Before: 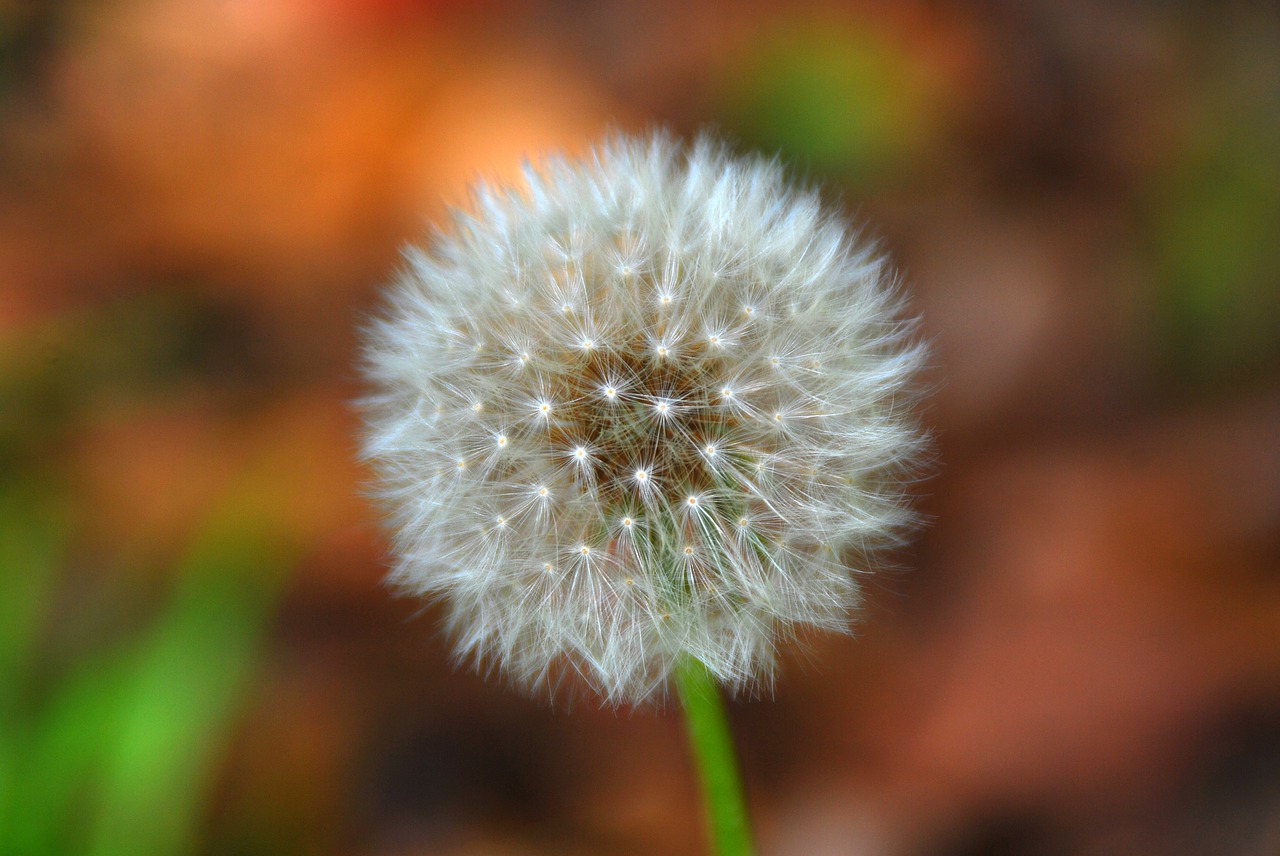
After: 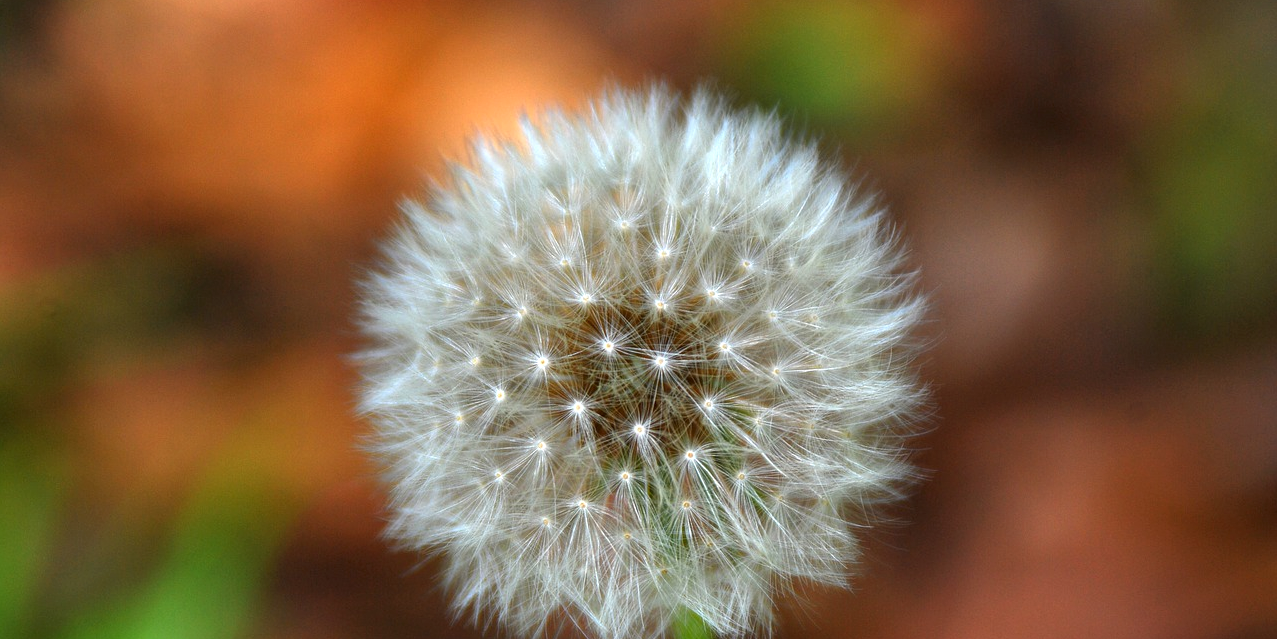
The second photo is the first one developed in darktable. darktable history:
local contrast: on, module defaults
crop: left 0.223%, top 5.469%, bottom 19.793%
shadows and highlights: shadows 5.13, soften with gaussian
